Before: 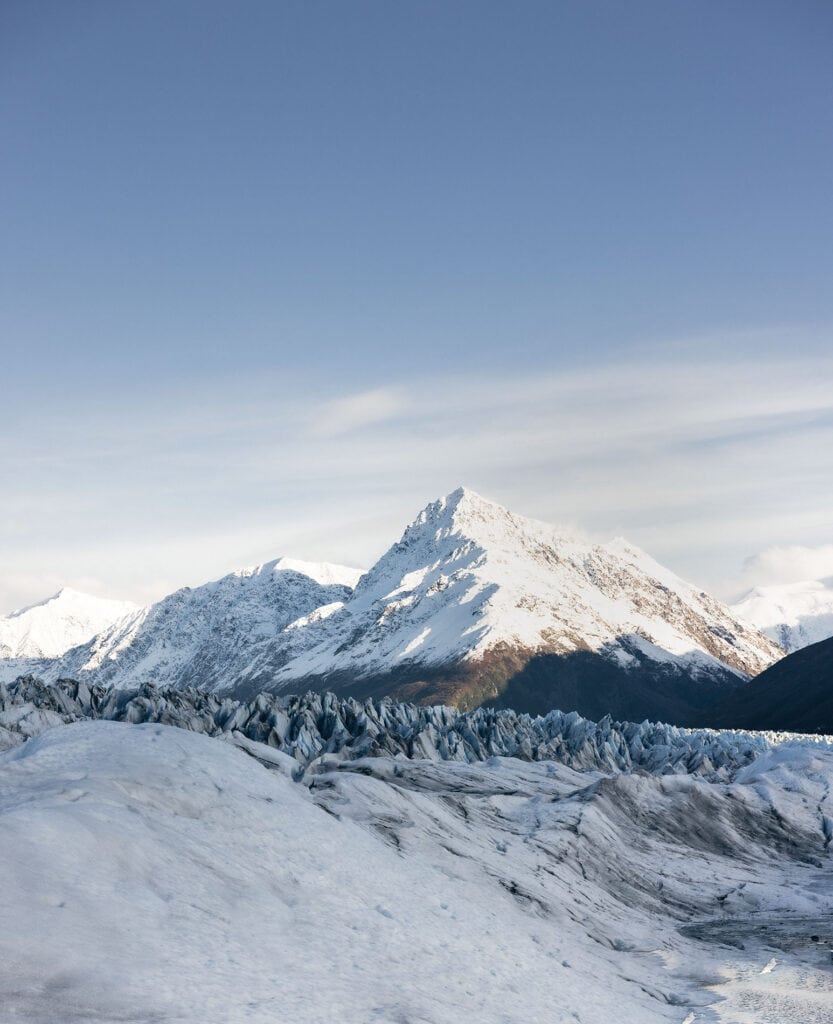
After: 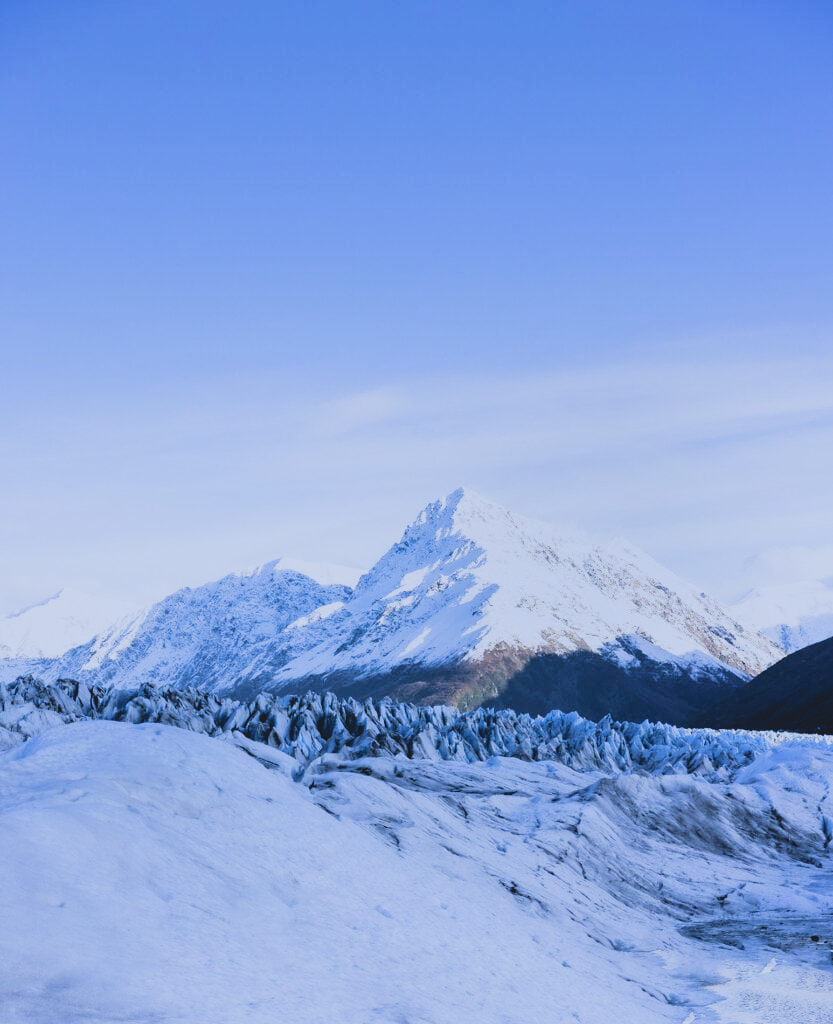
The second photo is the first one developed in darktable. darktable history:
white balance: red 0.871, blue 1.249
contrast brightness saturation: contrast -0.19, saturation 0.19
exposure: black level correction 0.001, exposure 0.5 EV, compensate exposure bias true, compensate highlight preservation false
filmic rgb: black relative exposure -5 EV, hardness 2.88, contrast 1.3, highlights saturation mix -30%
